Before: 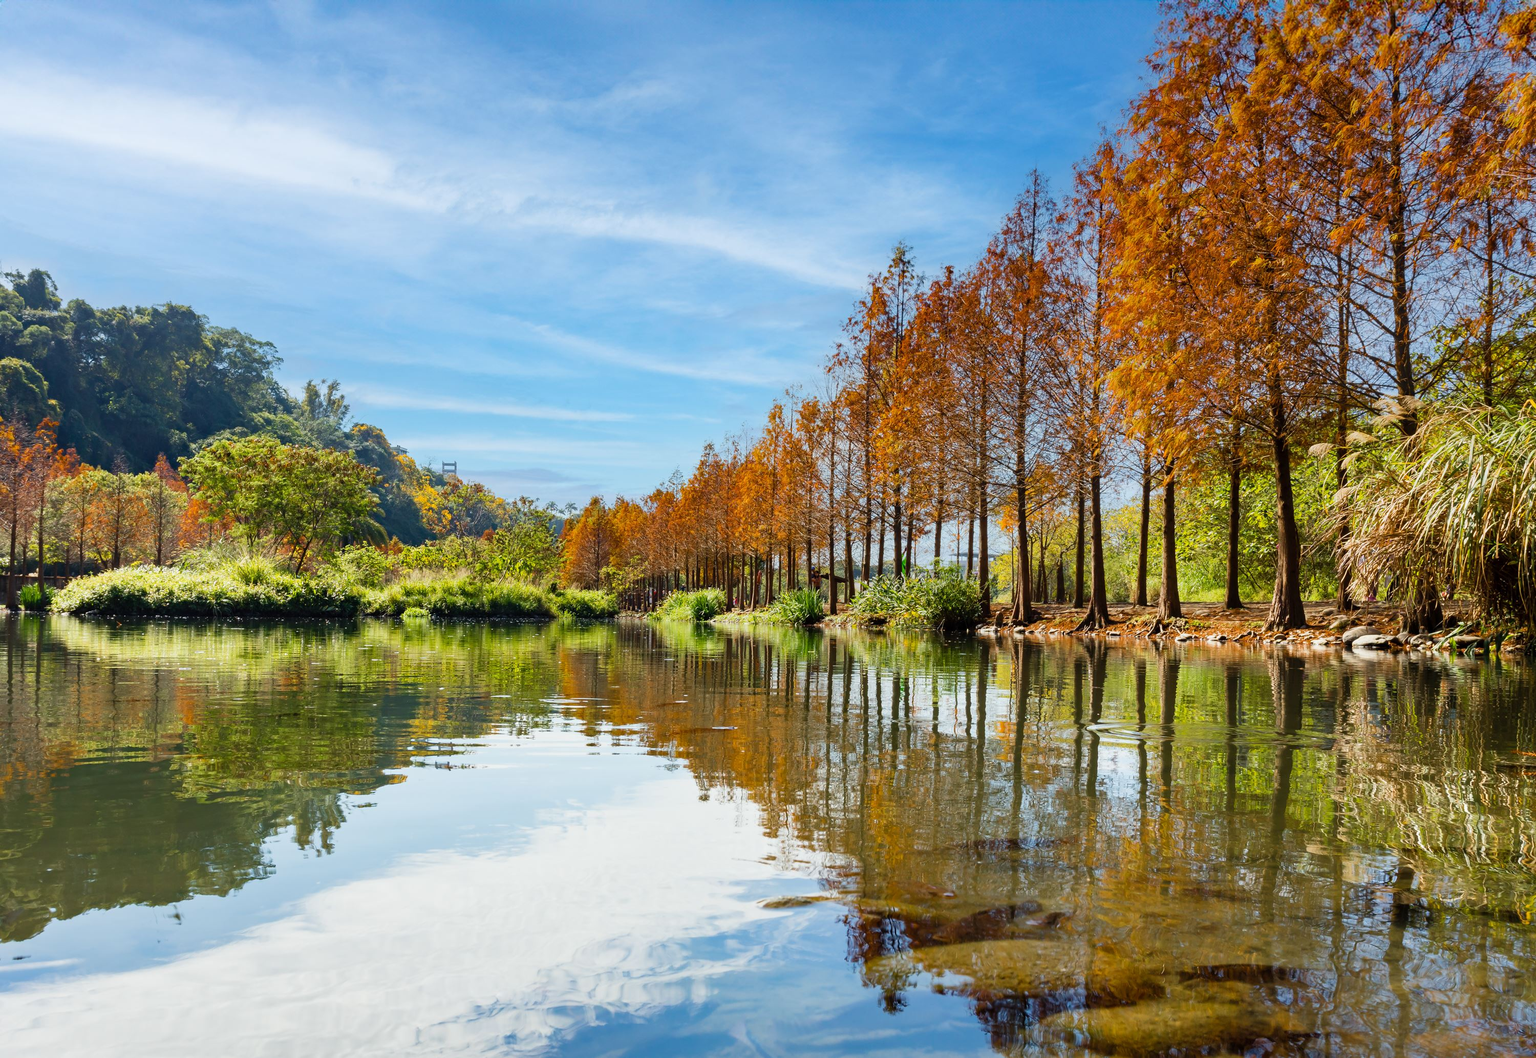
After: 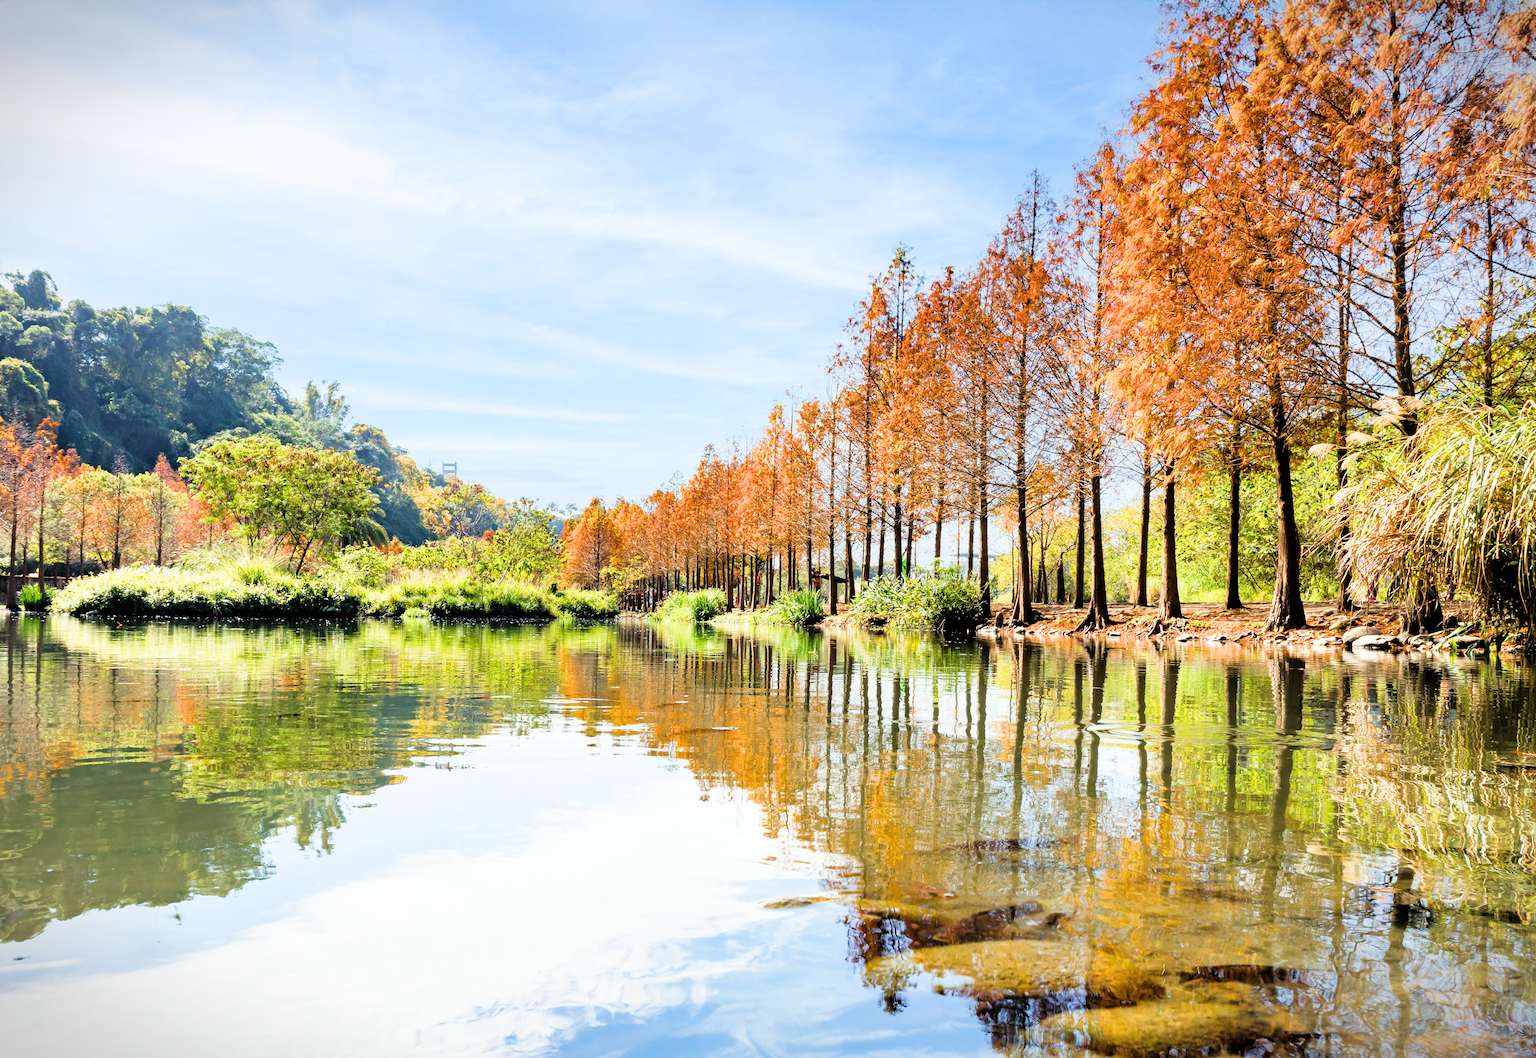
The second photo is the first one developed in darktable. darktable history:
exposure: black level correction 0, exposure 1.45 EV, compensate exposure bias true, compensate highlight preservation false
filmic rgb: black relative exposure -5 EV, hardness 2.88, contrast 1.2, highlights saturation mix -30%
vignetting: fall-off start 100%, brightness -0.406, saturation -0.3, width/height ratio 1.324, dithering 8-bit output, unbound false
